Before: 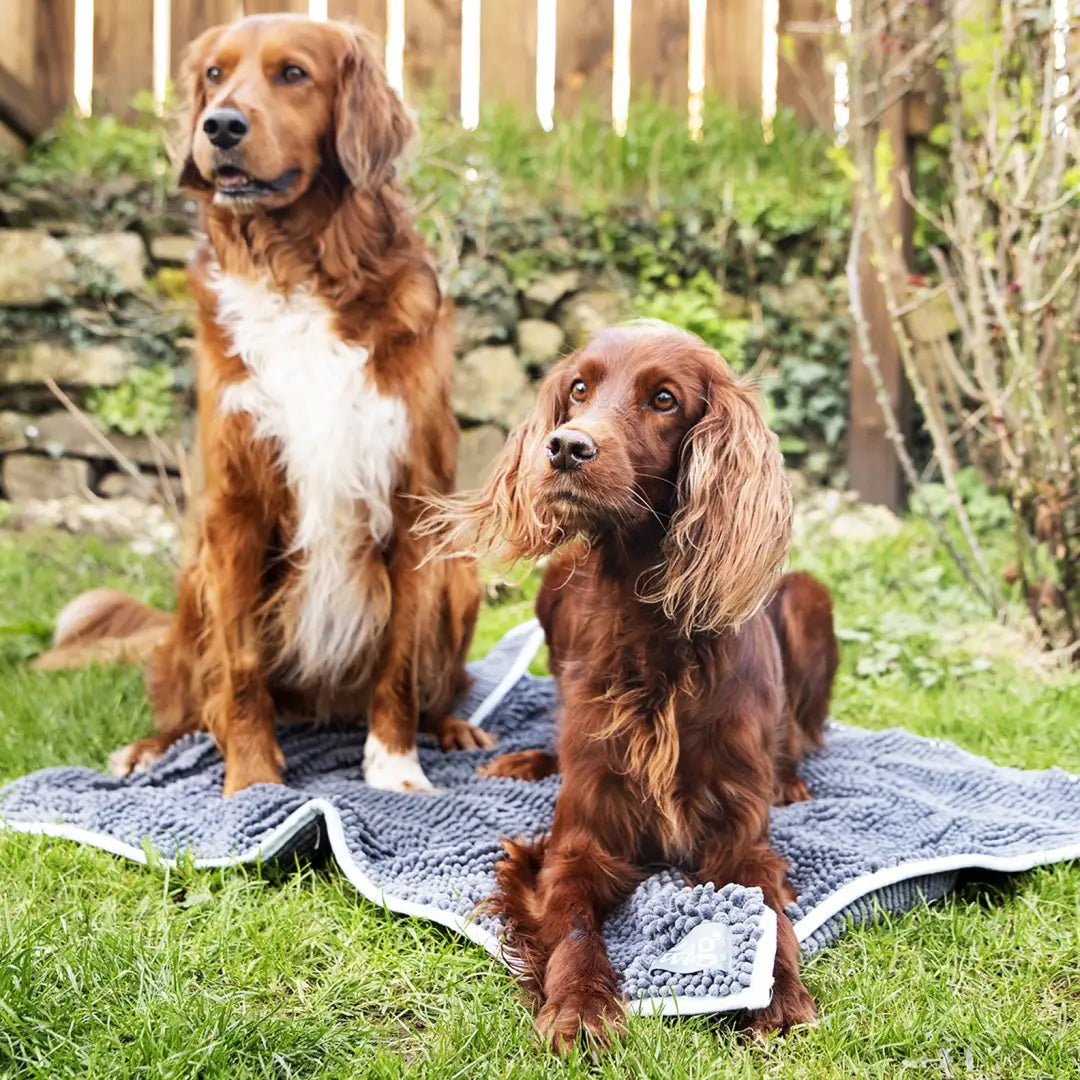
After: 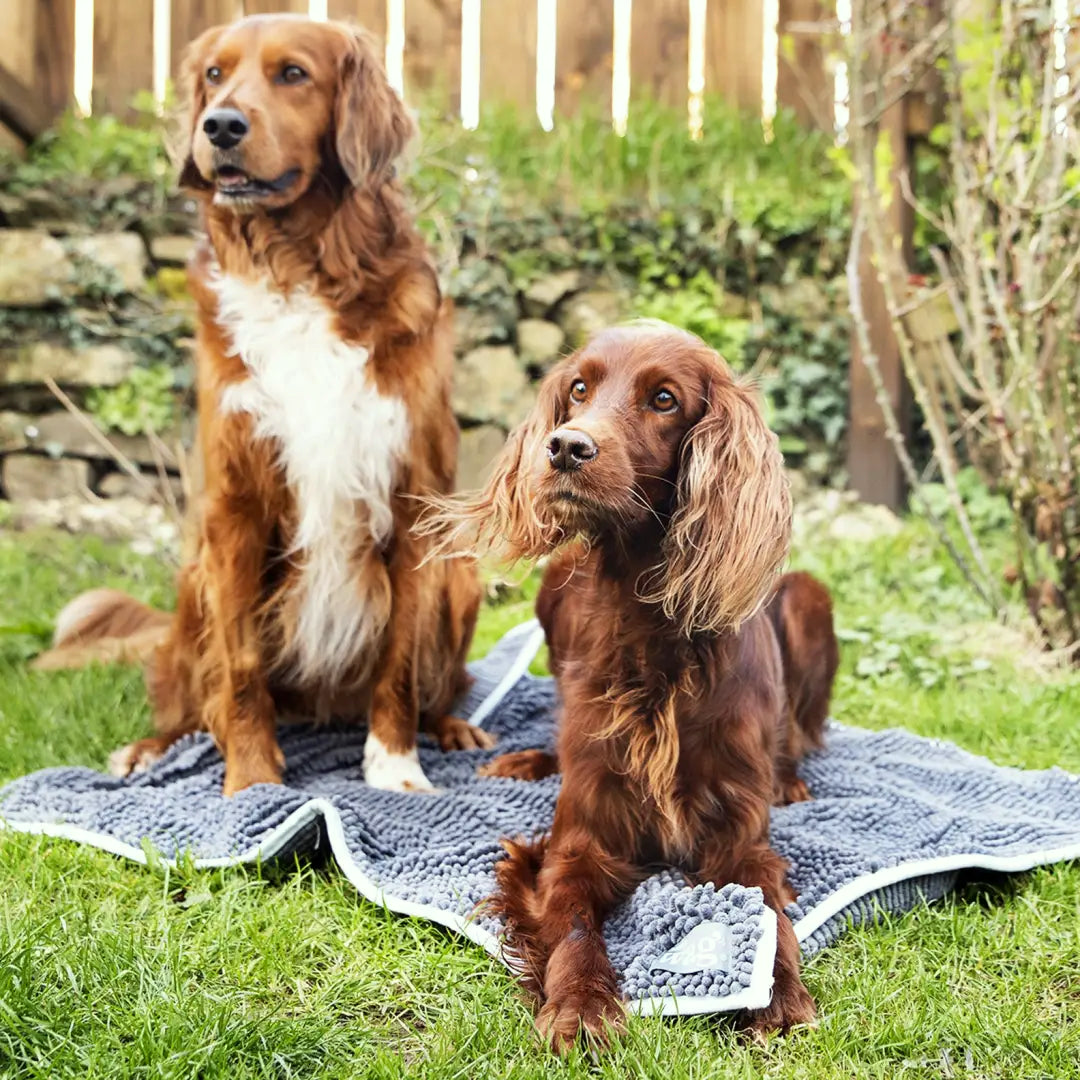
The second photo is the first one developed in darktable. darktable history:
color correction: highlights a* -2.64, highlights b* 2.42
